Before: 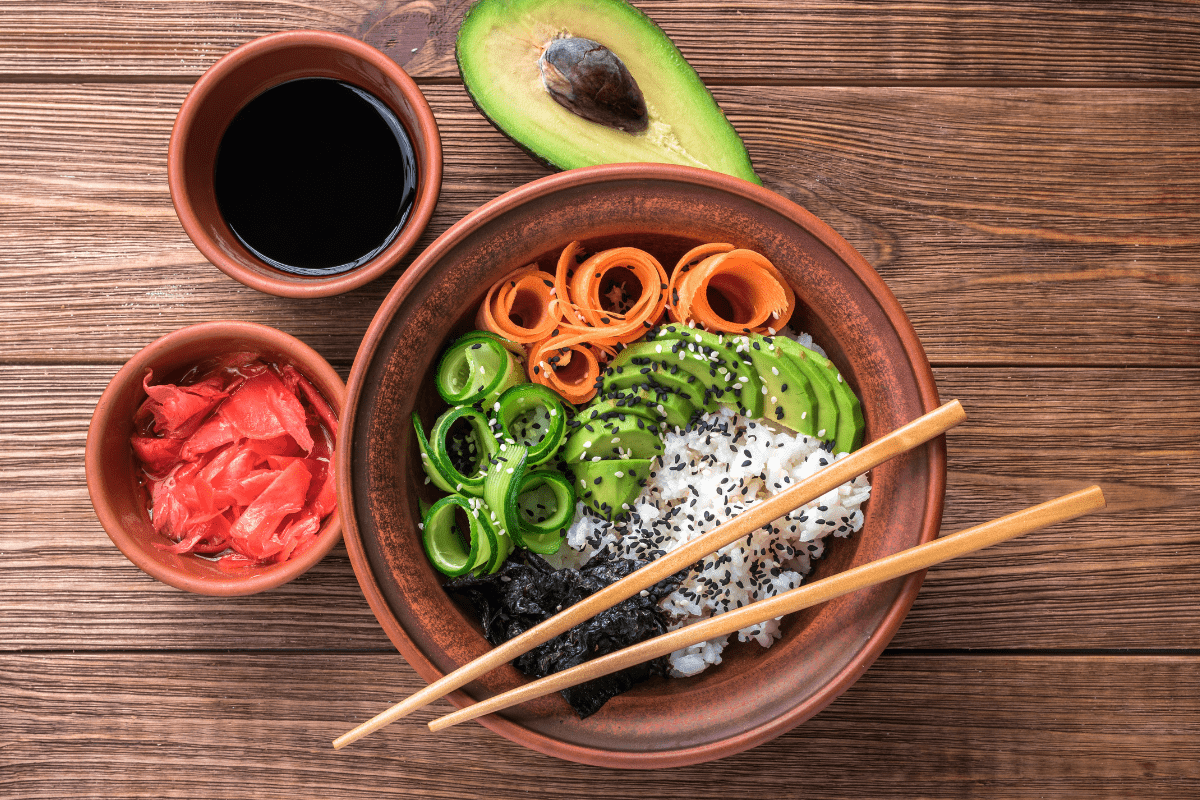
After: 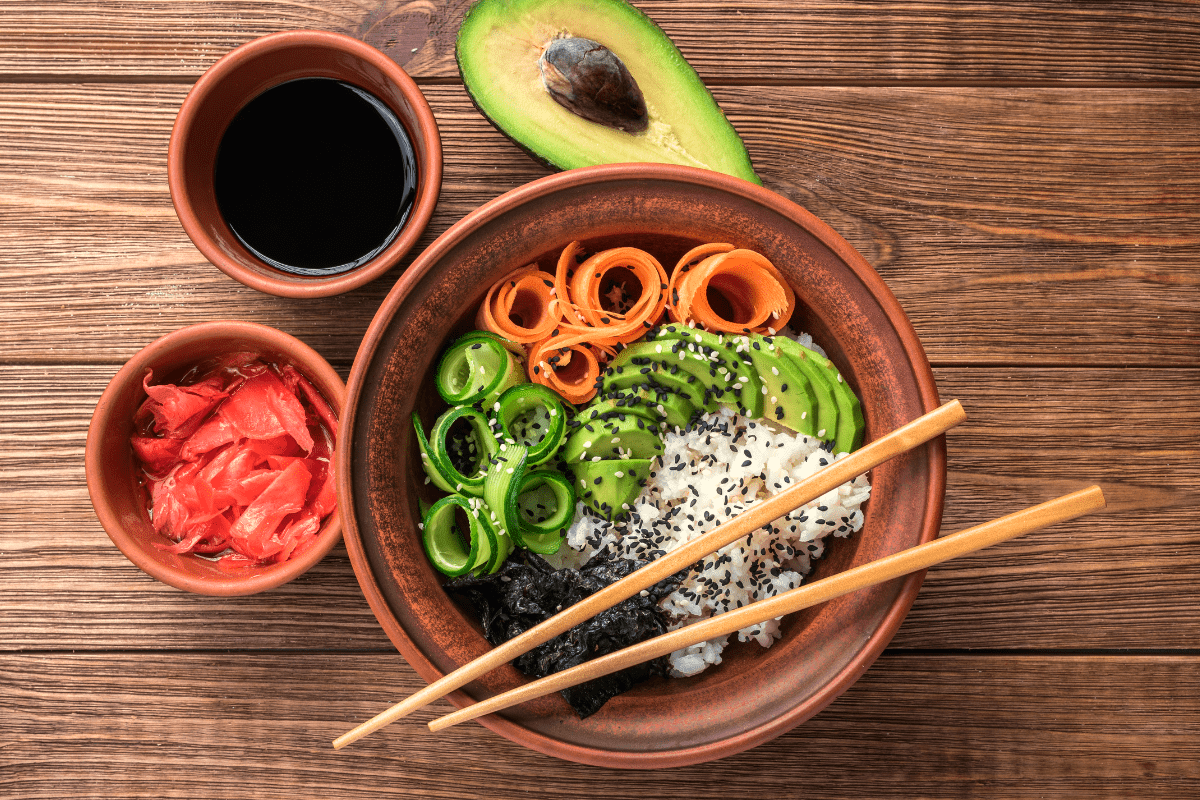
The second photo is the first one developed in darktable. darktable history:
contrast brightness saturation: contrast 0.08, saturation 0.02
white balance: red 1.029, blue 0.92
